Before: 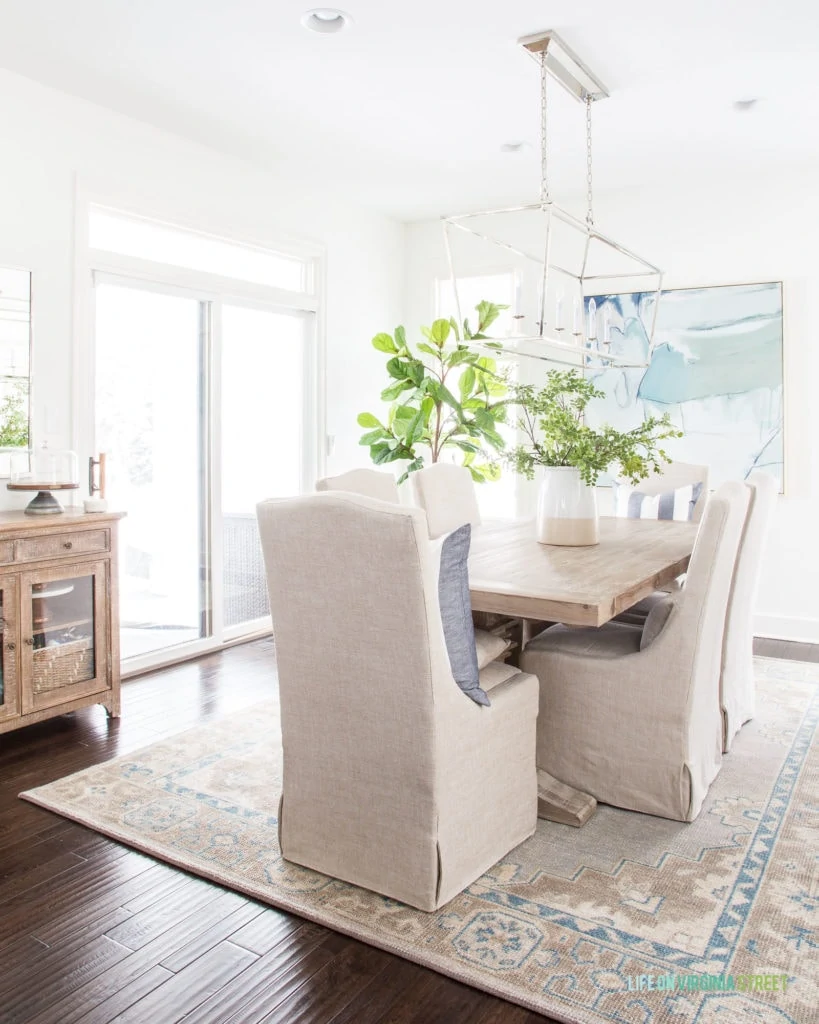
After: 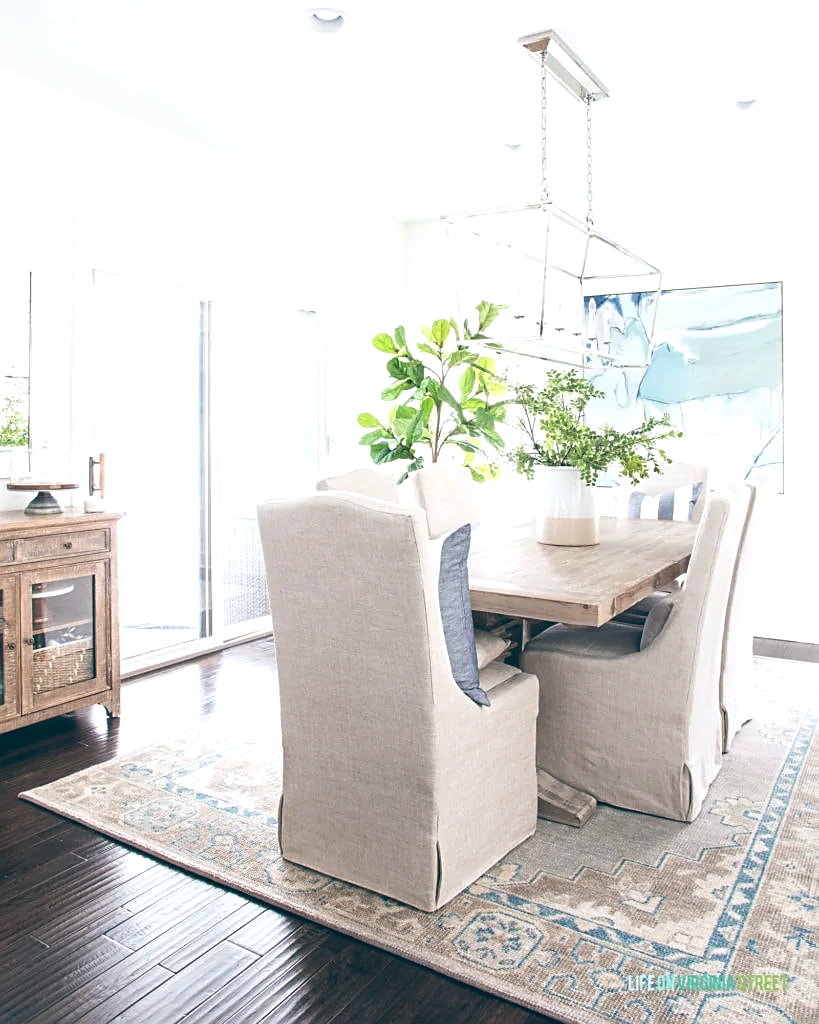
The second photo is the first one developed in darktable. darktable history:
sharpen: on, module defaults
color balance: lift [1.016, 0.983, 1, 1.017], gamma [0.958, 1, 1, 1], gain [0.981, 1.007, 0.993, 1.002], input saturation 118.26%, contrast 13.43%, contrast fulcrum 21.62%, output saturation 82.76%
